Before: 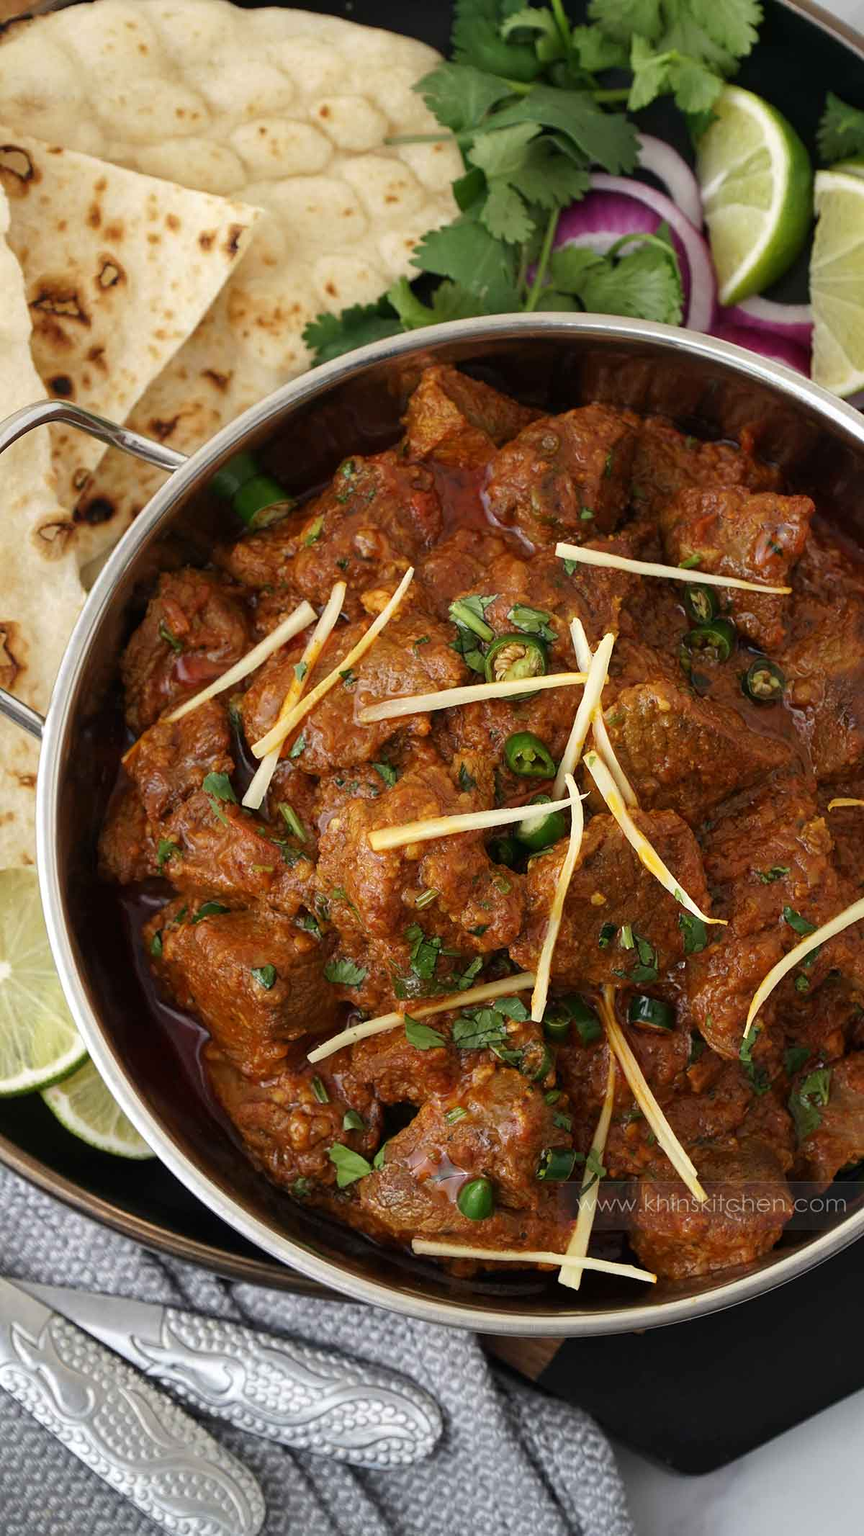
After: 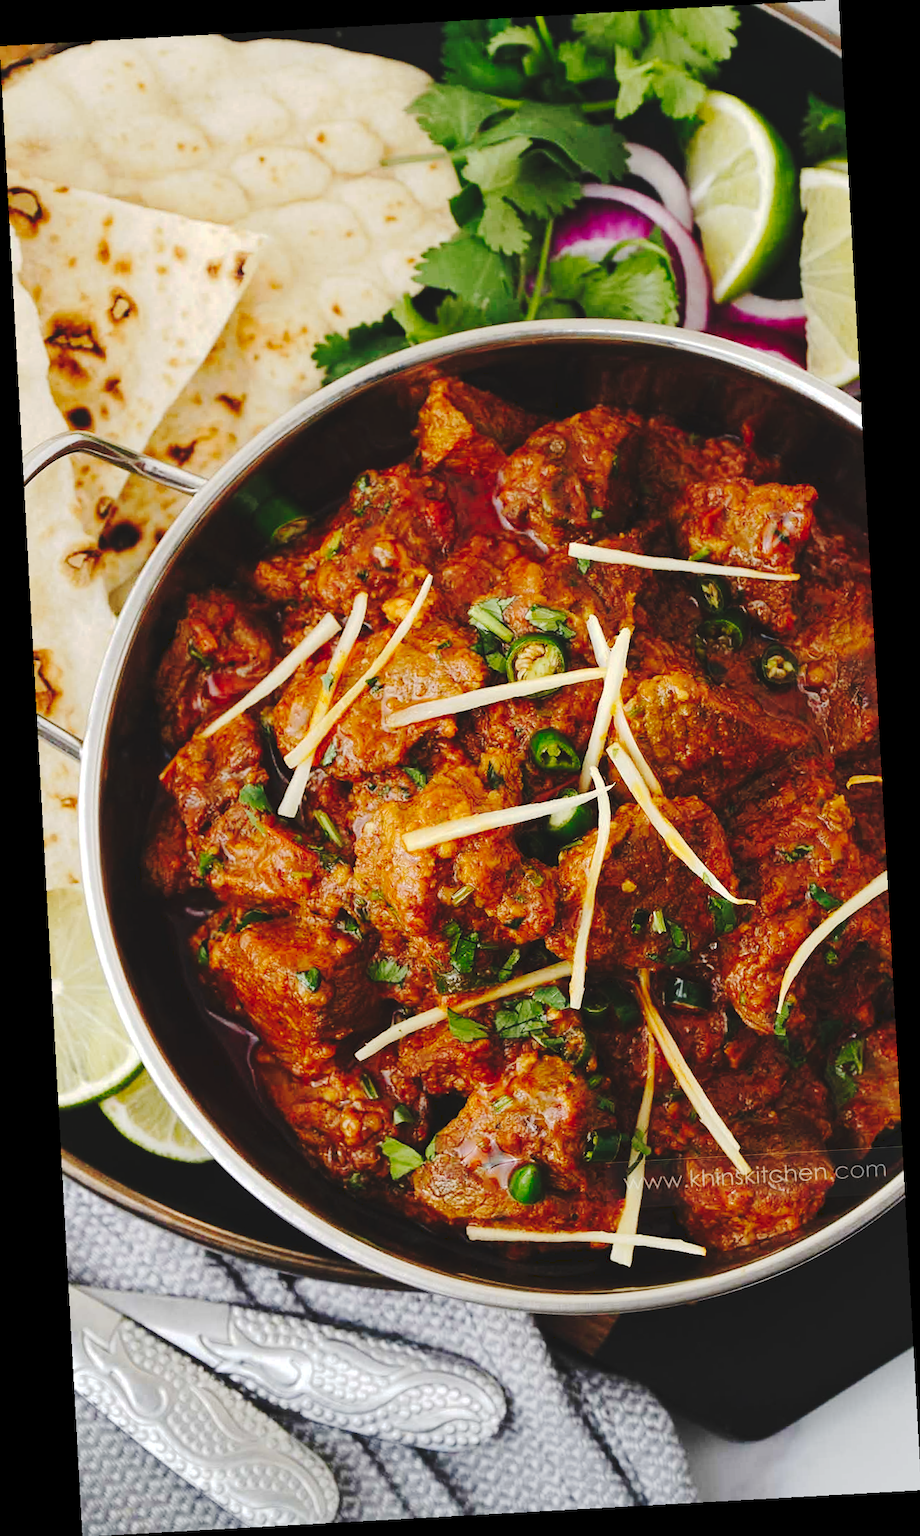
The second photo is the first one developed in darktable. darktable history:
levels: levels [0, 0.492, 0.984]
tone curve: curves: ch0 [(0, 0) (0.003, 0.079) (0.011, 0.083) (0.025, 0.088) (0.044, 0.095) (0.069, 0.106) (0.1, 0.115) (0.136, 0.127) (0.177, 0.152) (0.224, 0.198) (0.277, 0.263) (0.335, 0.371) (0.399, 0.483) (0.468, 0.582) (0.543, 0.664) (0.623, 0.726) (0.709, 0.793) (0.801, 0.842) (0.898, 0.896) (1, 1)], preserve colors none
rotate and perspective: rotation -3.18°, automatic cropping off
